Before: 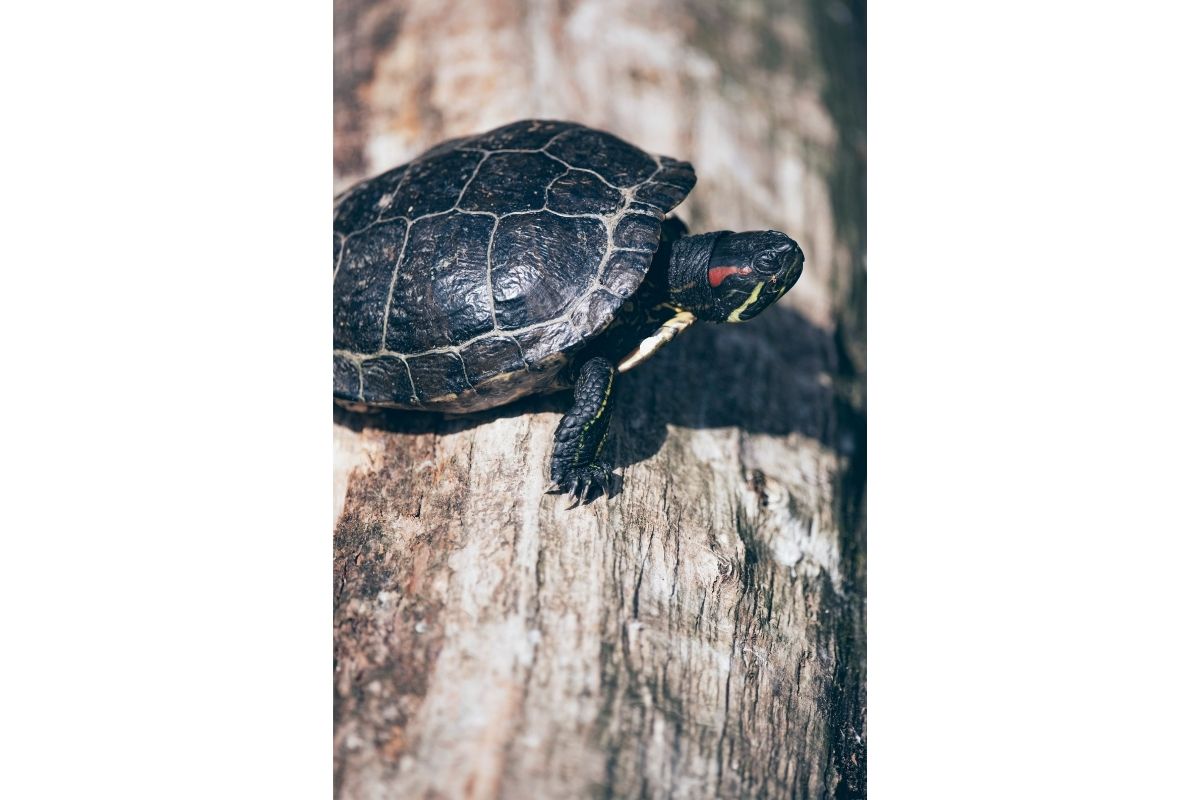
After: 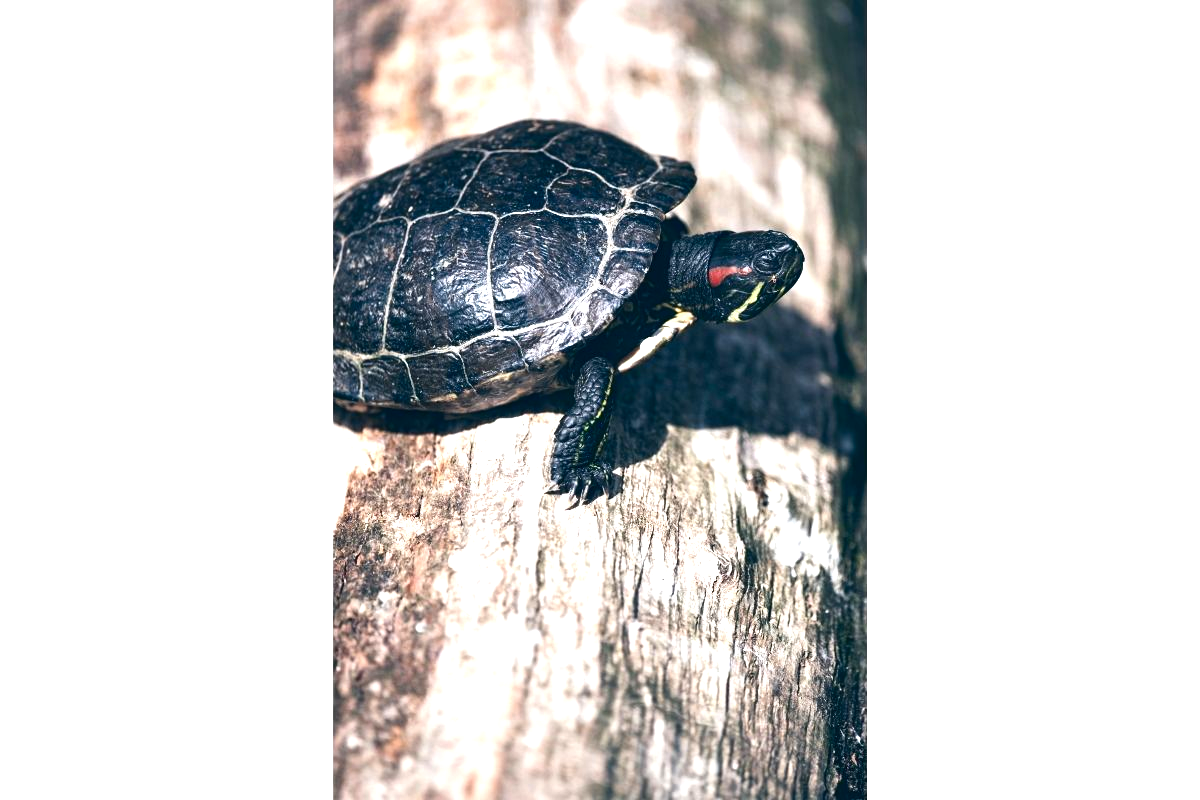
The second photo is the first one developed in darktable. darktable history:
exposure: exposure 0.92 EV, compensate exposure bias true, compensate highlight preservation false
contrast brightness saturation: contrast 0.069, brightness -0.125, saturation 0.054
